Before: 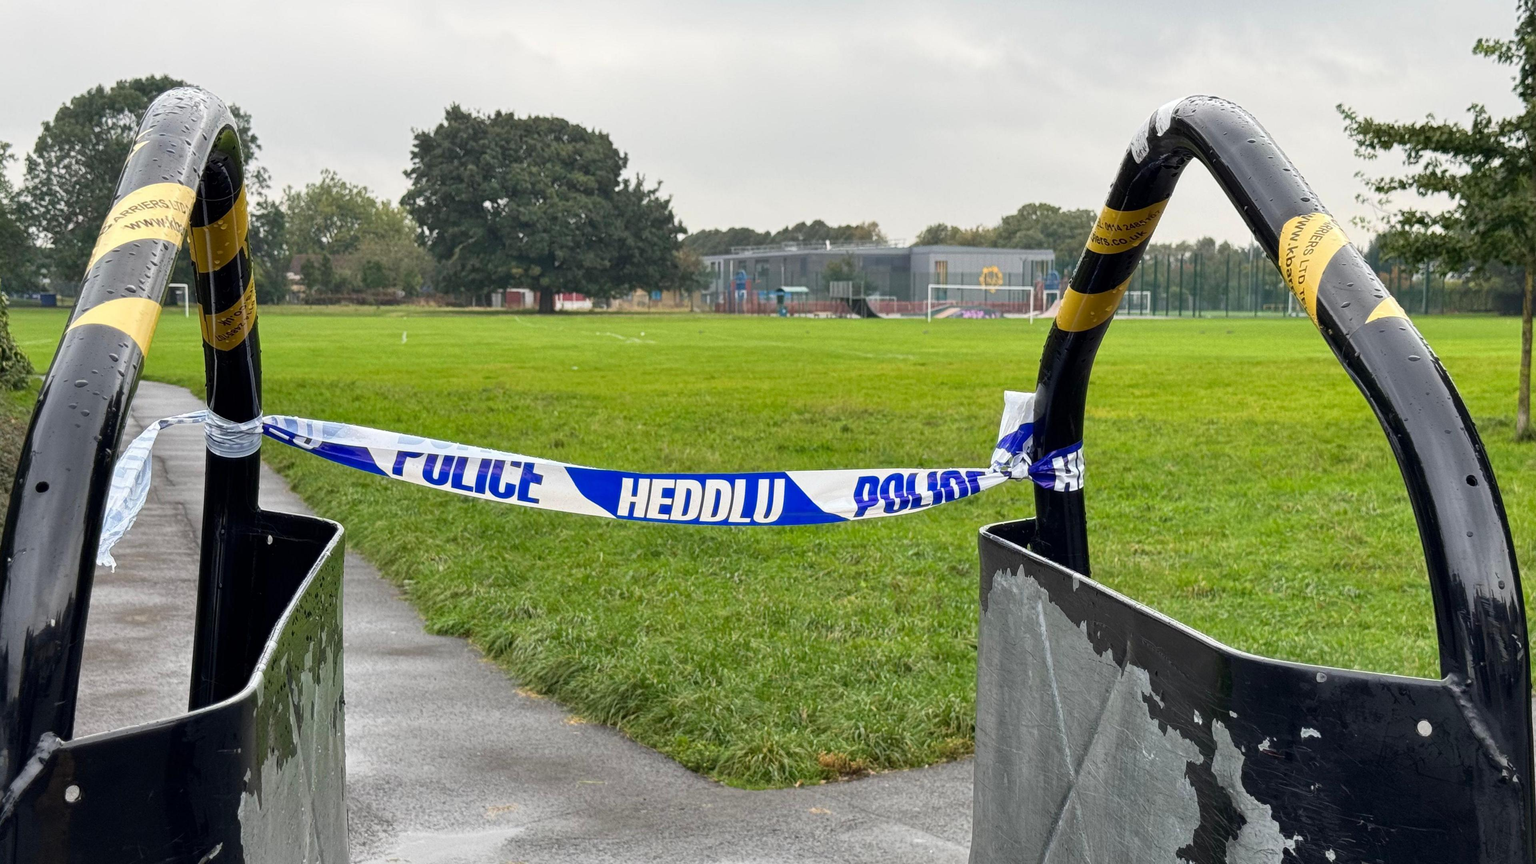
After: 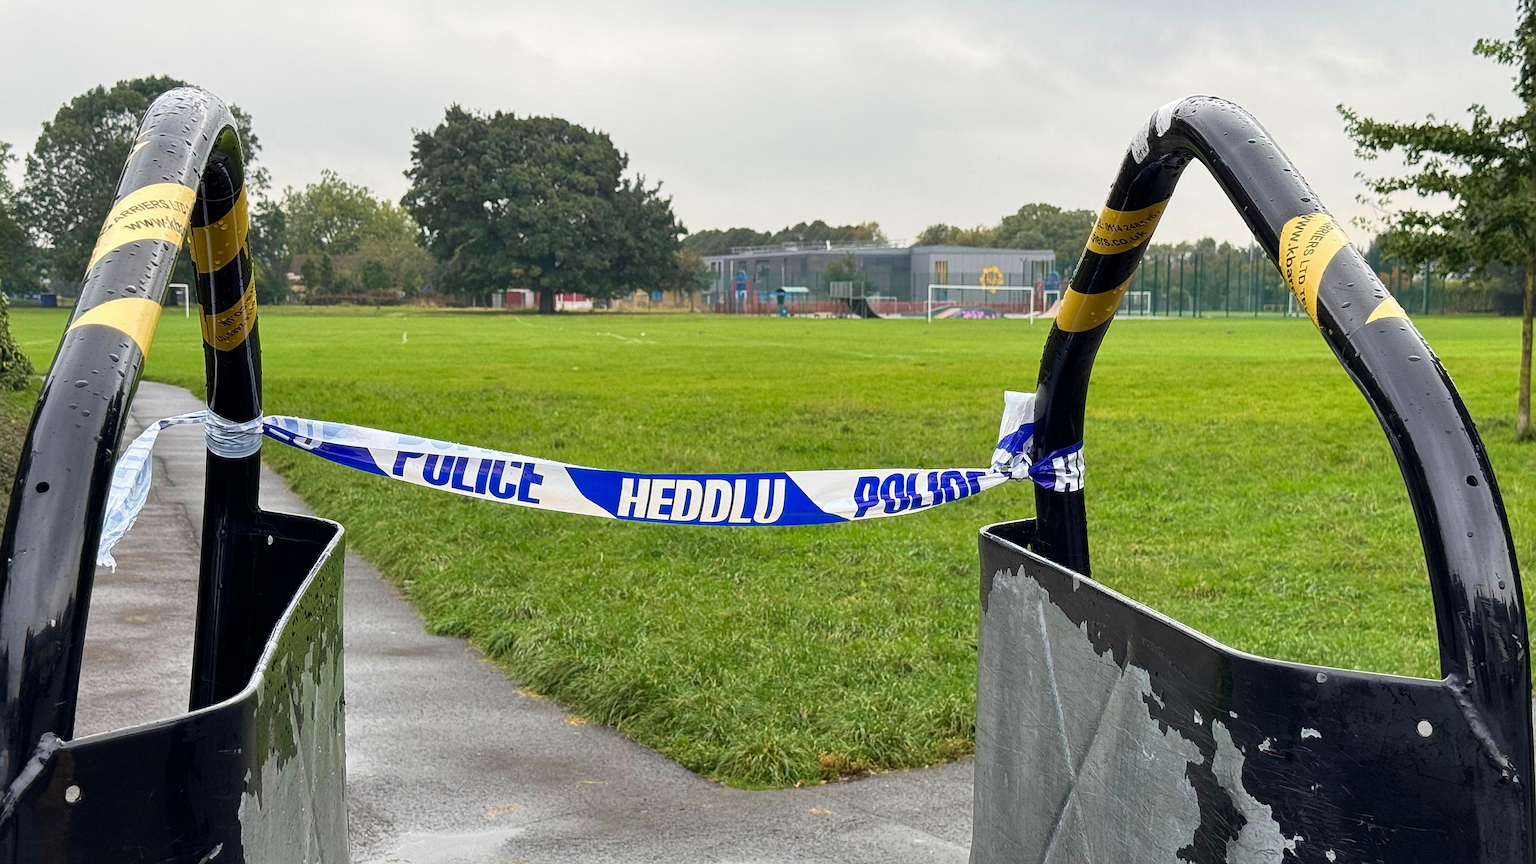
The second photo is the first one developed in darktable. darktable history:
velvia: on, module defaults
sharpen: on, module defaults
